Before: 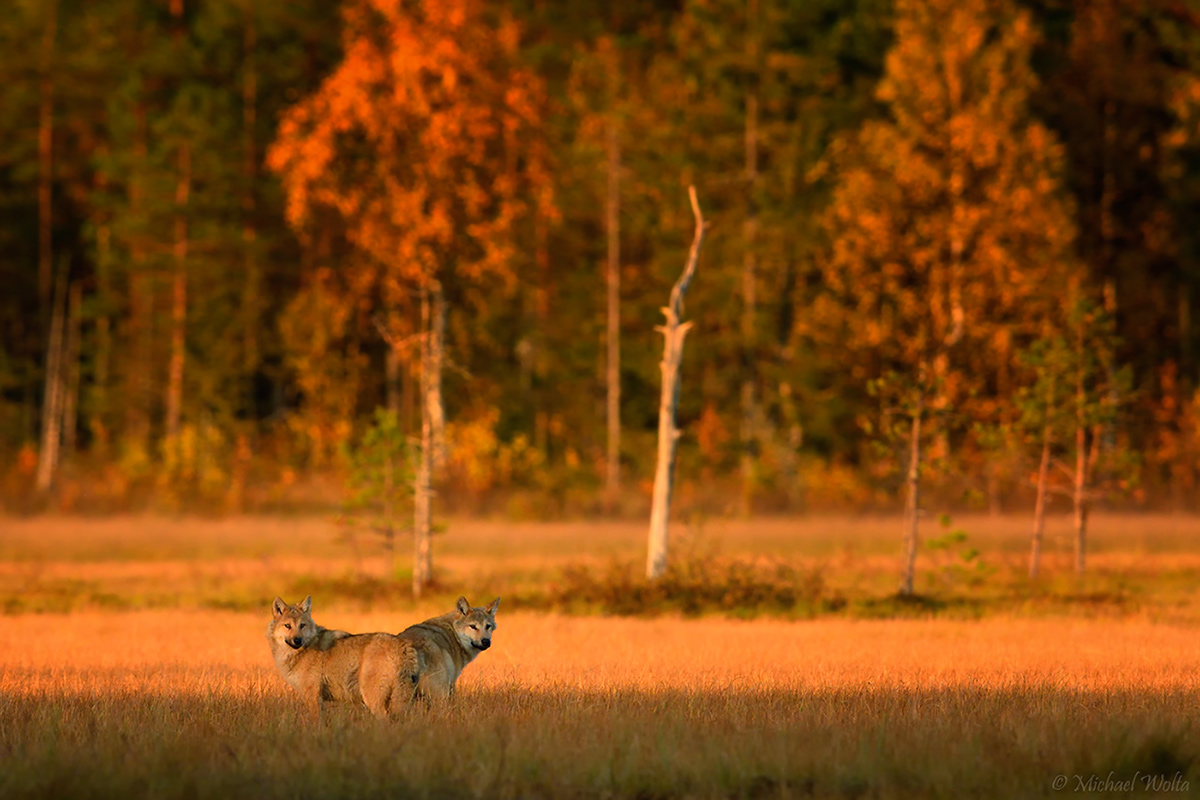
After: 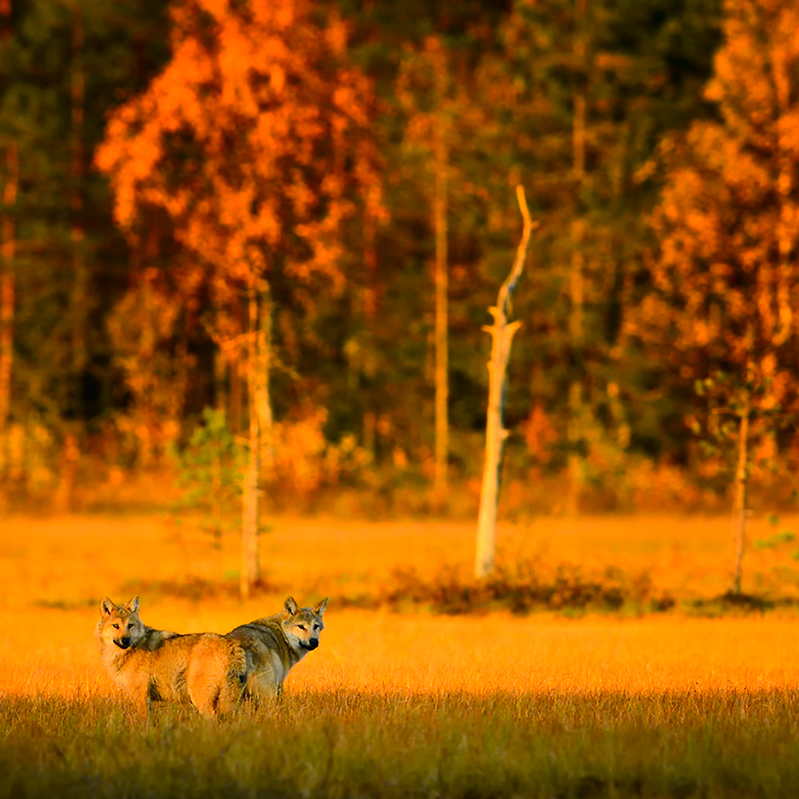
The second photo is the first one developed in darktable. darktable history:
crop and rotate: left 14.385%, right 18.948%
tone curve: curves: ch0 [(0, 0) (0.11, 0.081) (0.256, 0.259) (0.398, 0.475) (0.498, 0.611) (0.65, 0.757) (0.835, 0.883) (1, 0.961)]; ch1 [(0, 0) (0.346, 0.307) (0.408, 0.369) (0.453, 0.457) (0.482, 0.479) (0.502, 0.498) (0.521, 0.51) (0.553, 0.554) (0.618, 0.65) (0.693, 0.727) (1, 1)]; ch2 [(0, 0) (0.358, 0.362) (0.434, 0.46) (0.485, 0.494) (0.5, 0.494) (0.511, 0.508) (0.537, 0.55) (0.579, 0.599) (0.621, 0.693) (1, 1)], color space Lab, independent channels, preserve colors none
